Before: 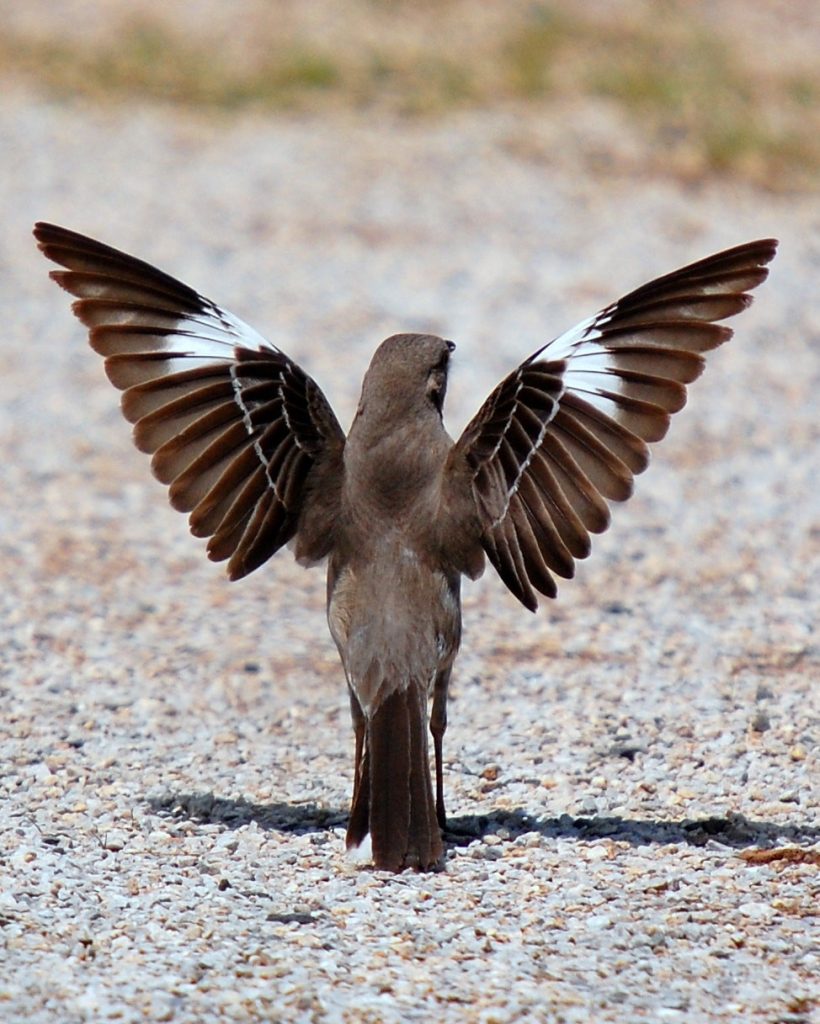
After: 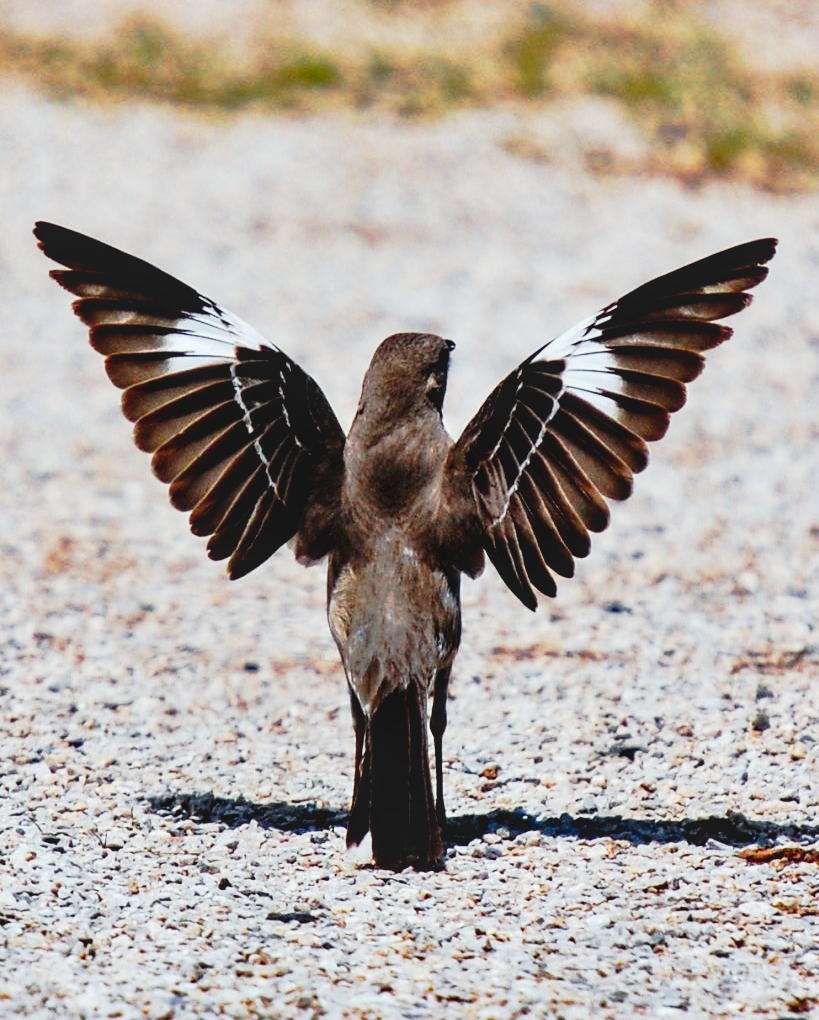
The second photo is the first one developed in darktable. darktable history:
local contrast: detail 109%
contrast equalizer: y [[0.6 ×6], [0.55 ×6], [0 ×6], [0 ×6], [0 ×6]]
crop: top 0.156%, bottom 0.146%
tone curve: curves: ch0 [(0, 0.008) (0.081, 0.044) (0.177, 0.123) (0.283, 0.253) (0.416, 0.449) (0.495, 0.524) (0.661, 0.756) (0.796, 0.859) (1, 0.951)]; ch1 [(0, 0) (0.161, 0.092) (0.35, 0.33) (0.392, 0.392) (0.427, 0.426) (0.479, 0.472) (0.505, 0.5) (0.521, 0.524) (0.567, 0.556) (0.583, 0.588) (0.625, 0.627) (0.678, 0.733) (1, 1)]; ch2 [(0, 0) (0.346, 0.362) (0.404, 0.427) (0.502, 0.499) (0.531, 0.523) (0.544, 0.561) (0.58, 0.59) (0.629, 0.642) (0.717, 0.678) (1, 1)], preserve colors none
